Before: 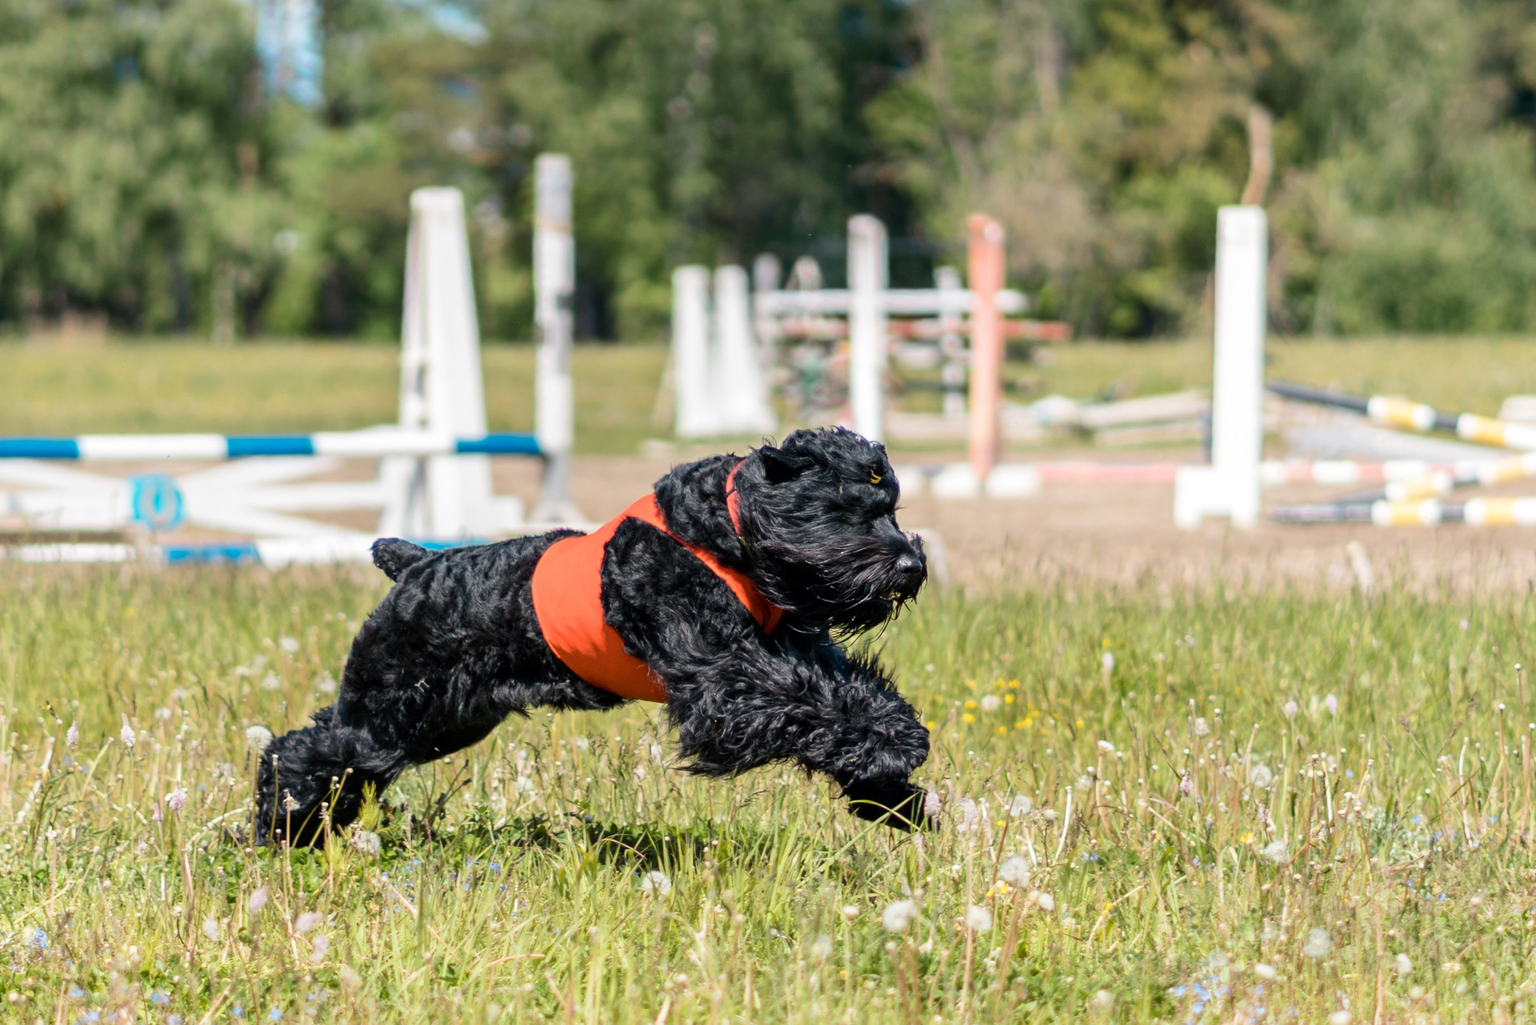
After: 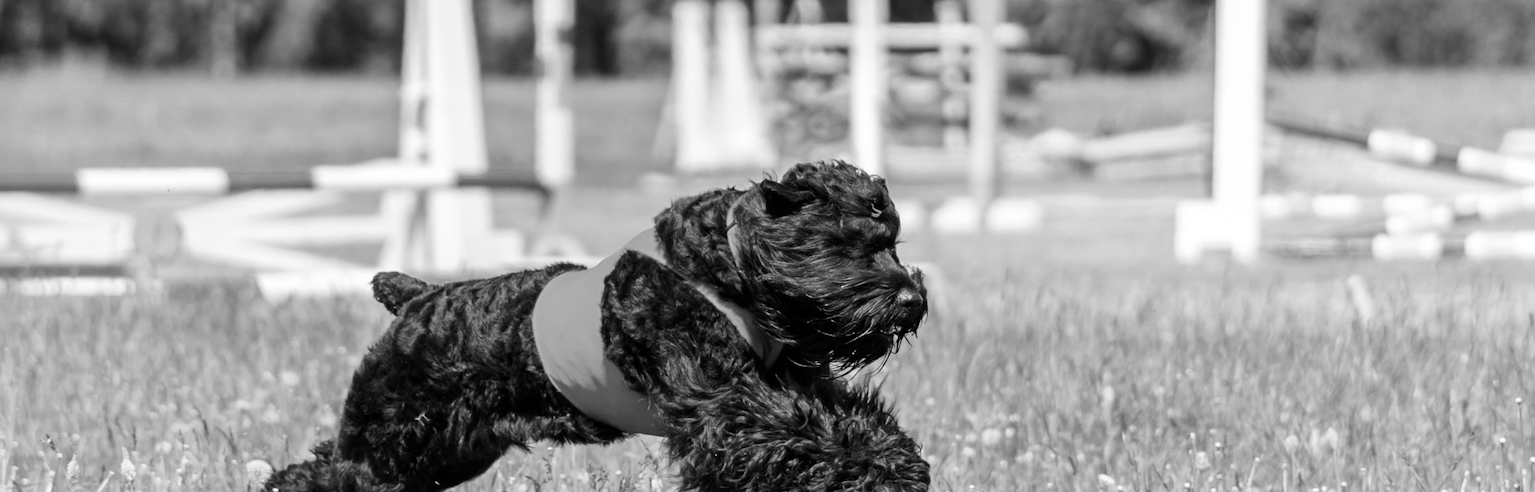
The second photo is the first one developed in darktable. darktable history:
crop and rotate: top 26.046%, bottom 25.898%
color correction: highlights a* -5.69, highlights b* 11.33
color zones: curves: ch1 [(0, -0.394) (0.143, -0.394) (0.286, -0.394) (0.429, -0.392) (0.571, -0.391) (0.714, -0.391) (0.857, -0.391) (1, -0.394)]
